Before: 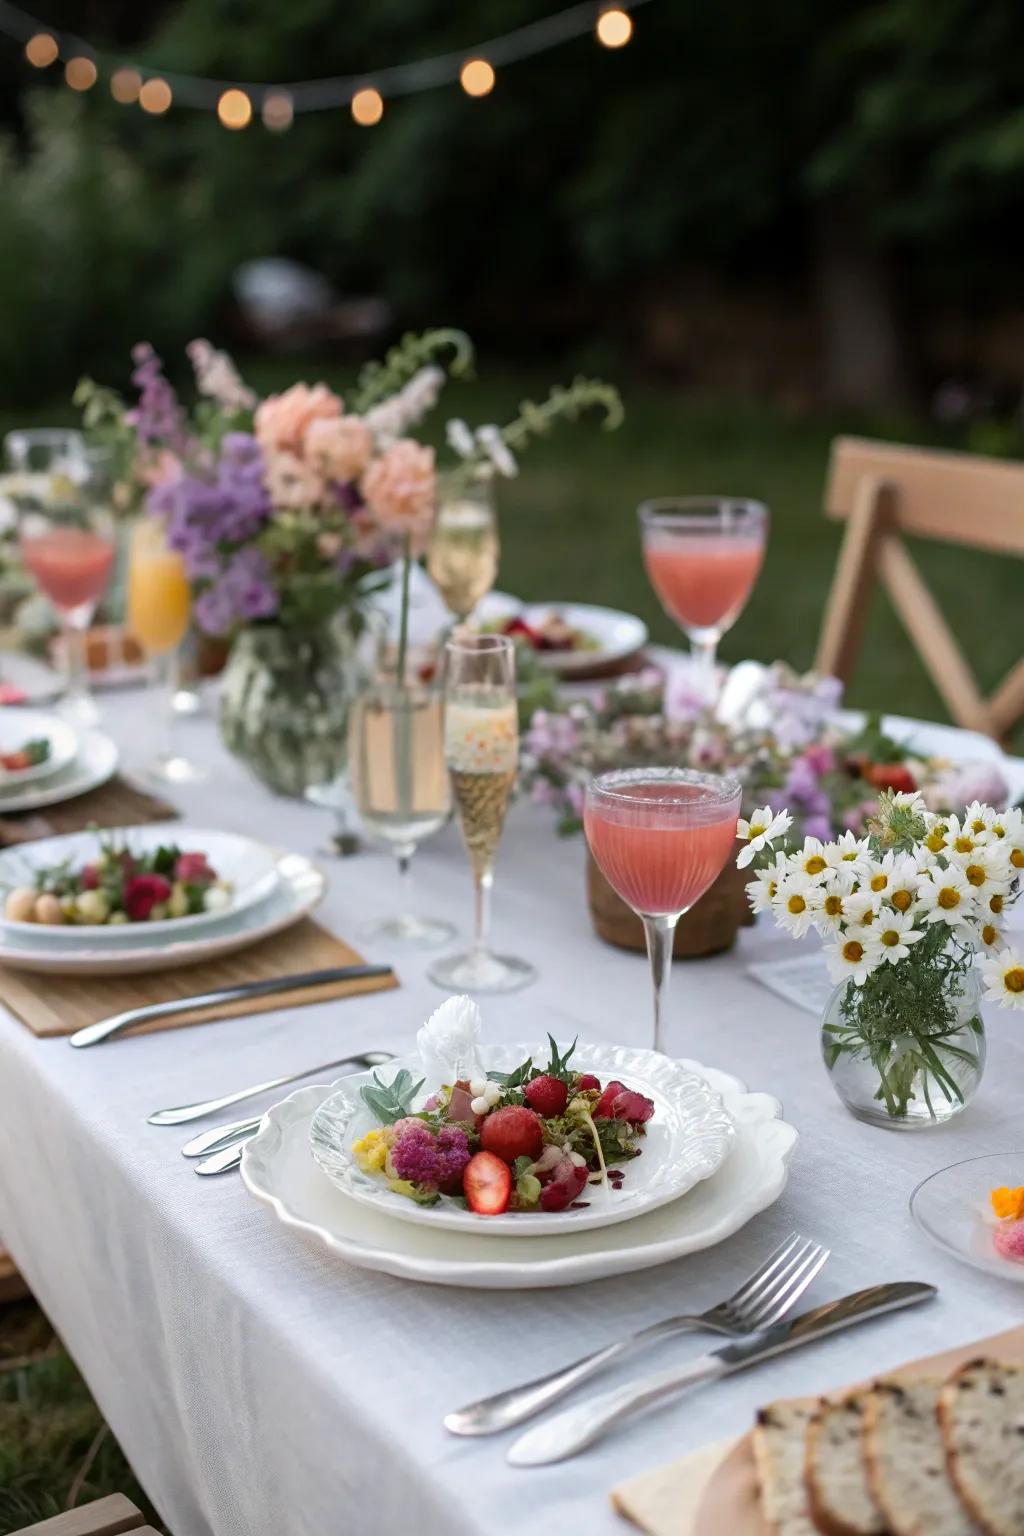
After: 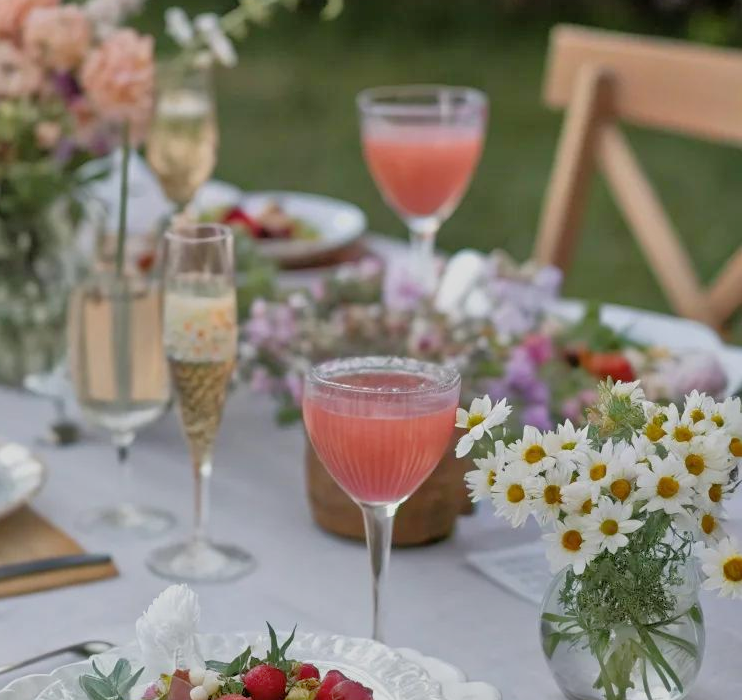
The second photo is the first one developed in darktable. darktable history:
crop and rotate: left 27.523%, top 26.788%, bottom 27.595%
exposure: exposure -0.594 EV, compensate highlight preservation false
tone equalizer: -7 EV 0.163 EV, -6 EV 0.606 EV, -5 EV 1.13 EV, -4 EV 1.37 EV, -3 EV 1.17 EV, -2 EV 0.6 EV, -1 EV 0.155 EV
